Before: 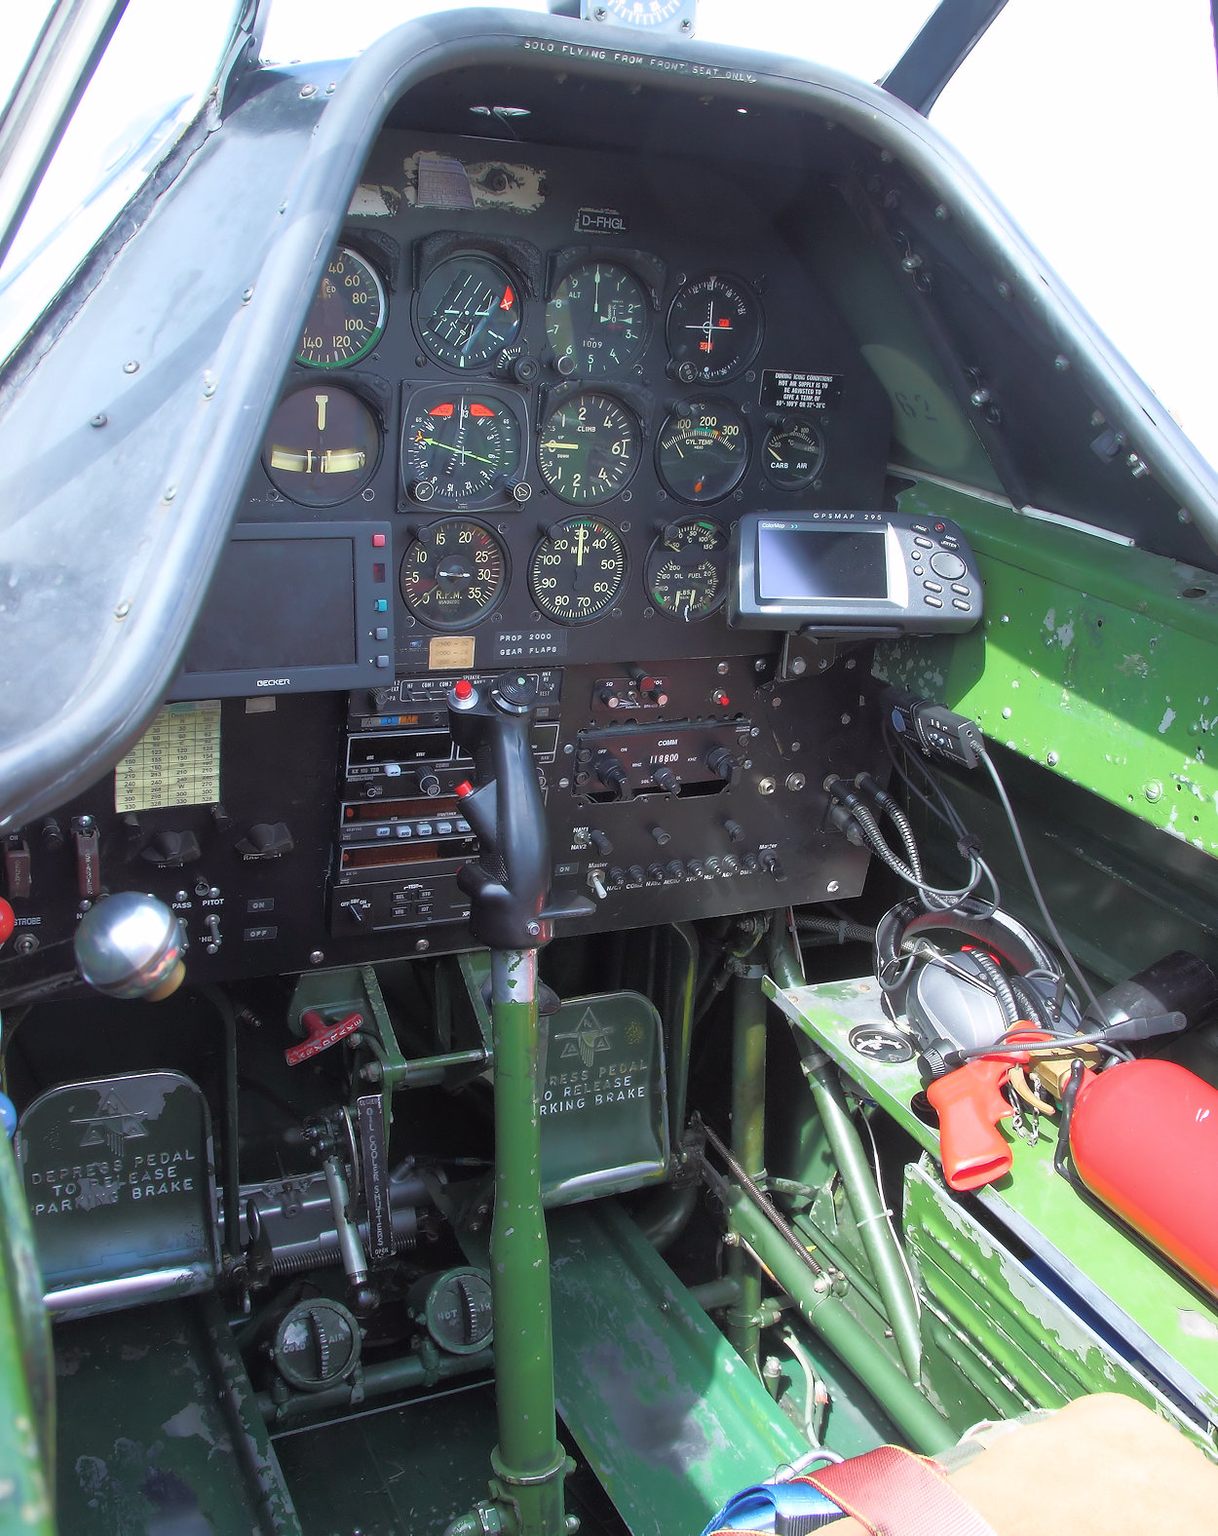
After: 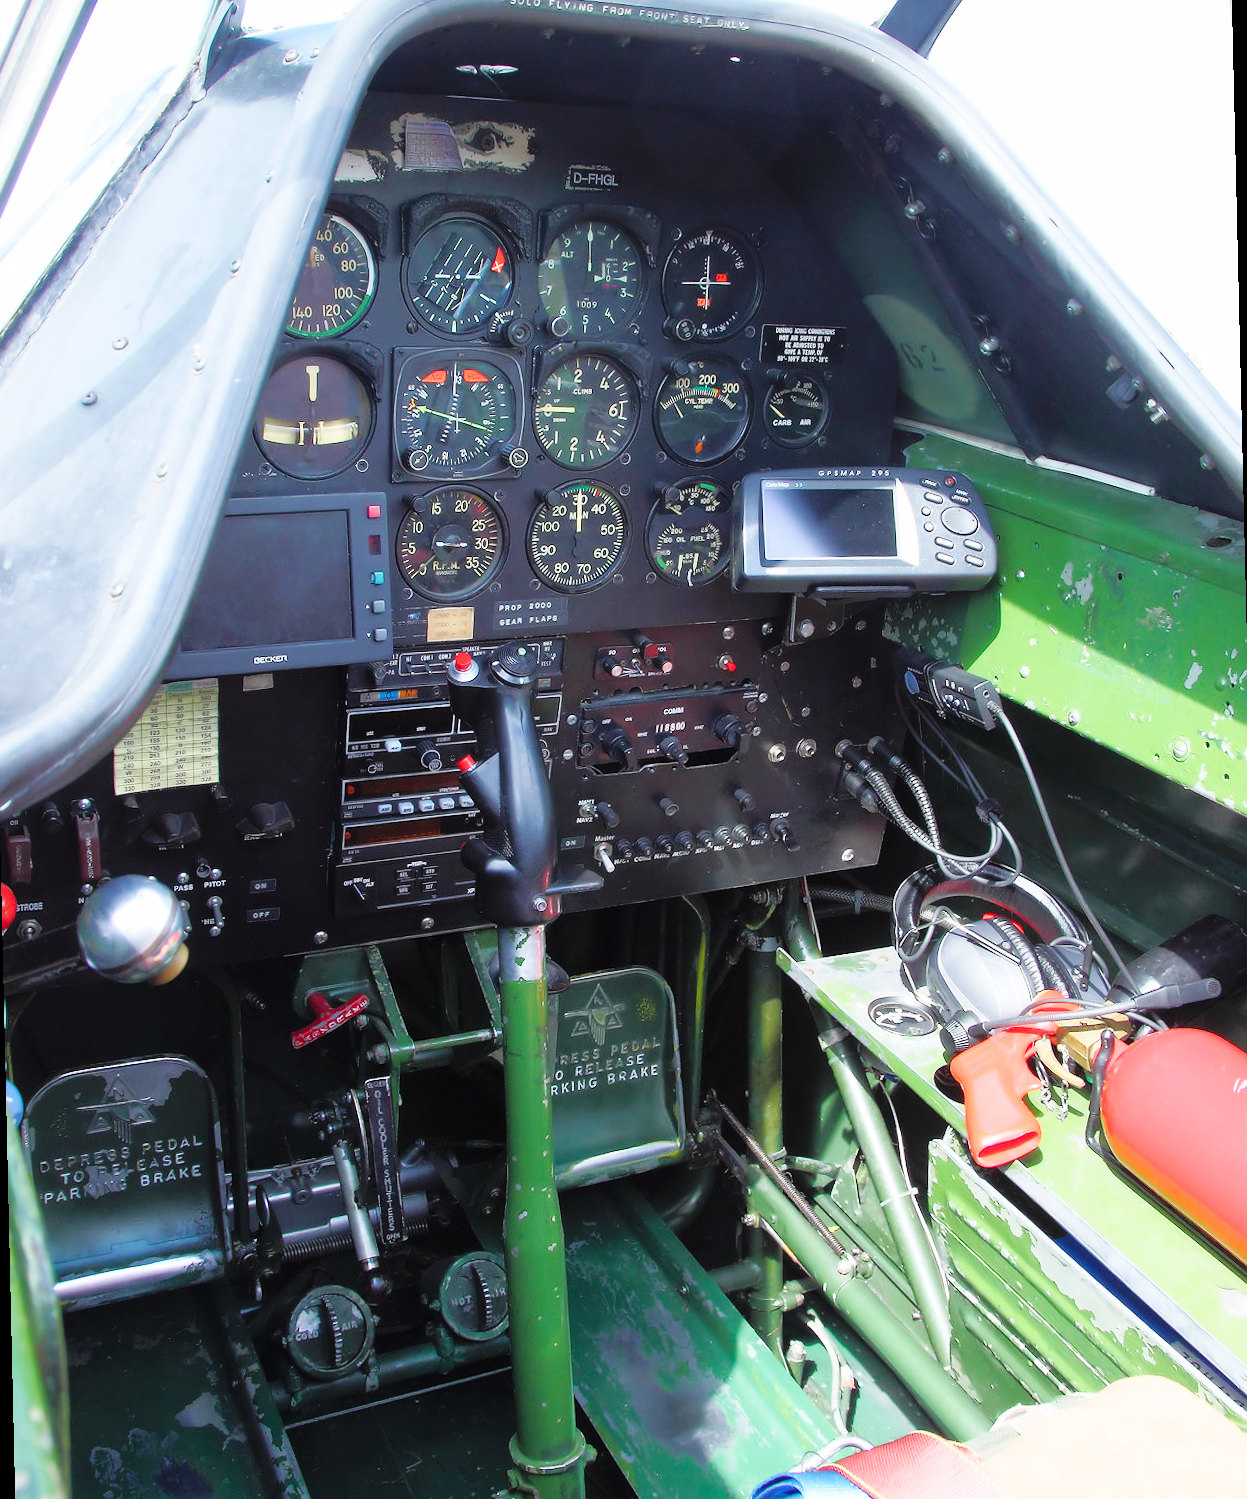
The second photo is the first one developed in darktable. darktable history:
base curve: curves: ch0 [(0, 0) (0.036, 0.025) (0.121, 0.166) (0.206, 0.329) (0.605, 0.79) (1, 1)], preserve colors none
rotate and perspective: rotation -1.32°, lens shift (horizontal) -0.031, crop left 0.015, crop right 0.985, crop top 0.047, crop bottom 0.982
